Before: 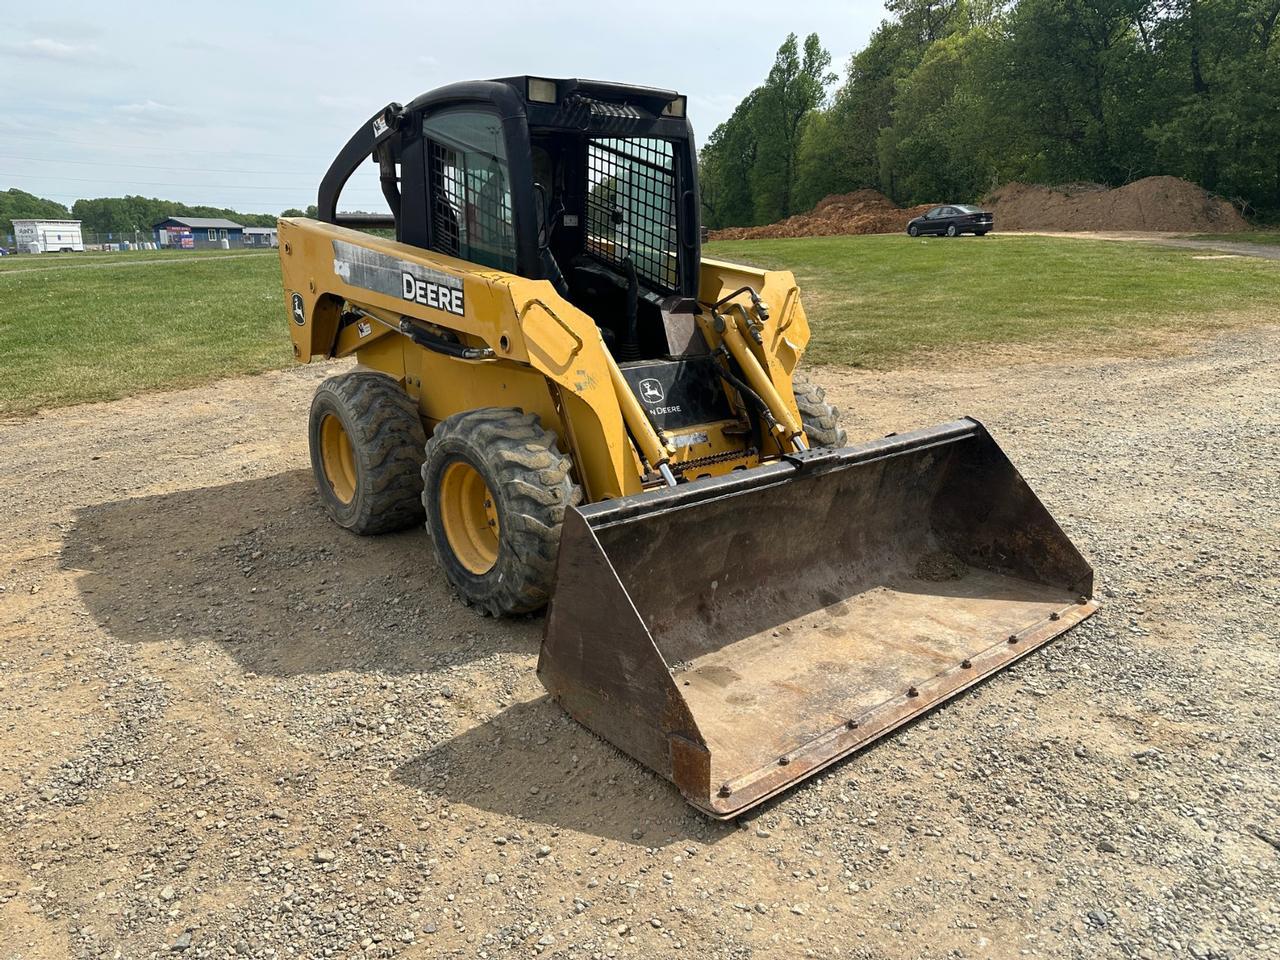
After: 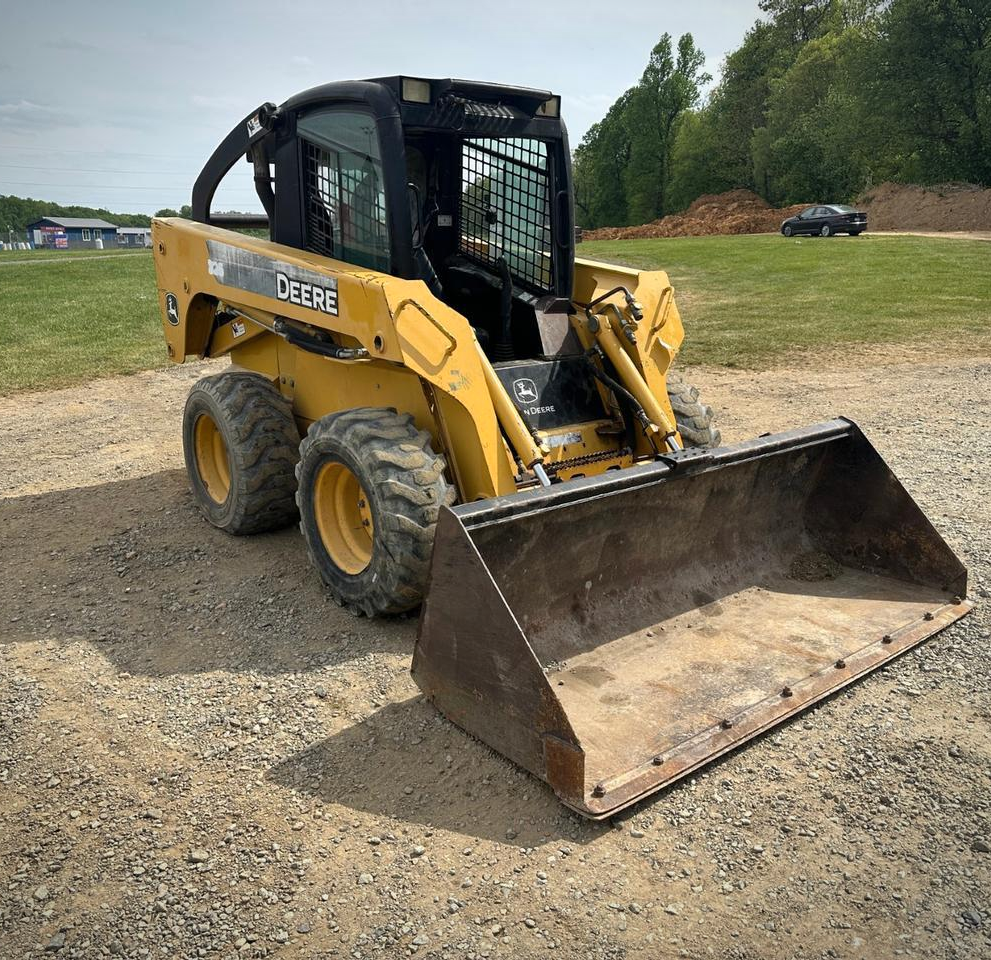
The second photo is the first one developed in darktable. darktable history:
vignetting: fall-off start 97.23%, saturation -0.024, center (-0.033, -0.042), width/height ratio 1.179, unbound false
shadows and highlights: shadows 60, soften with gaussian
crop: left 9.88%, right 12.664%
